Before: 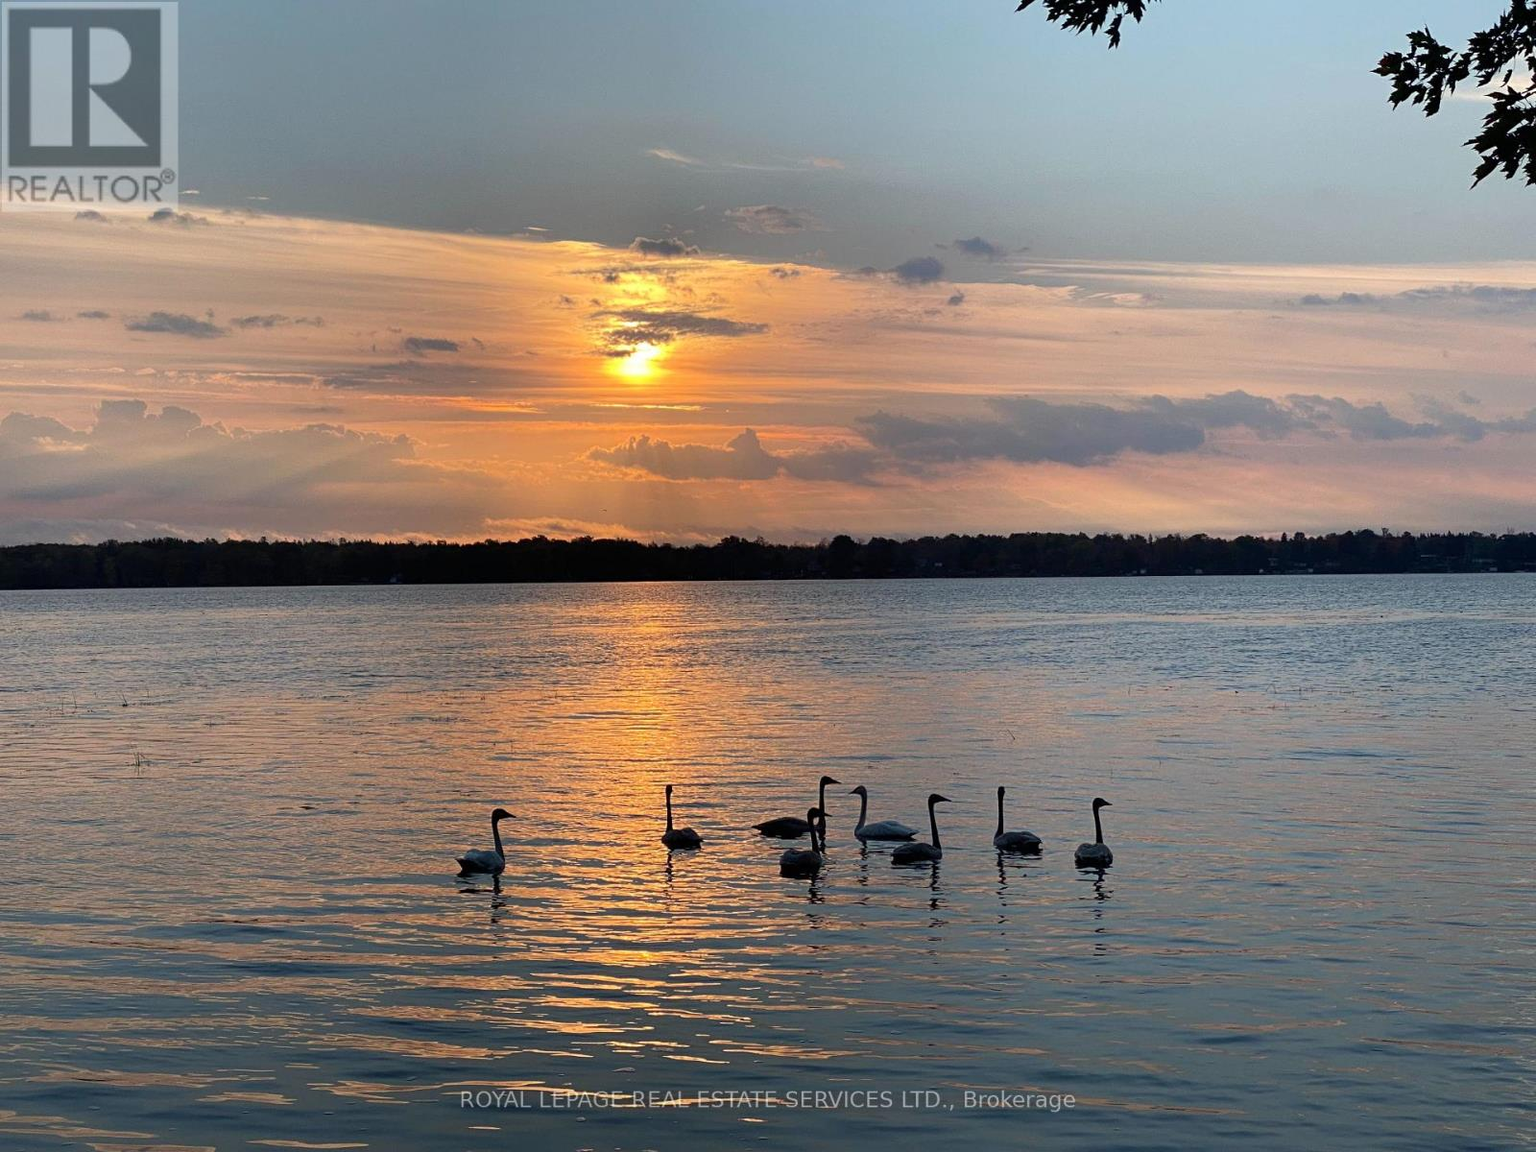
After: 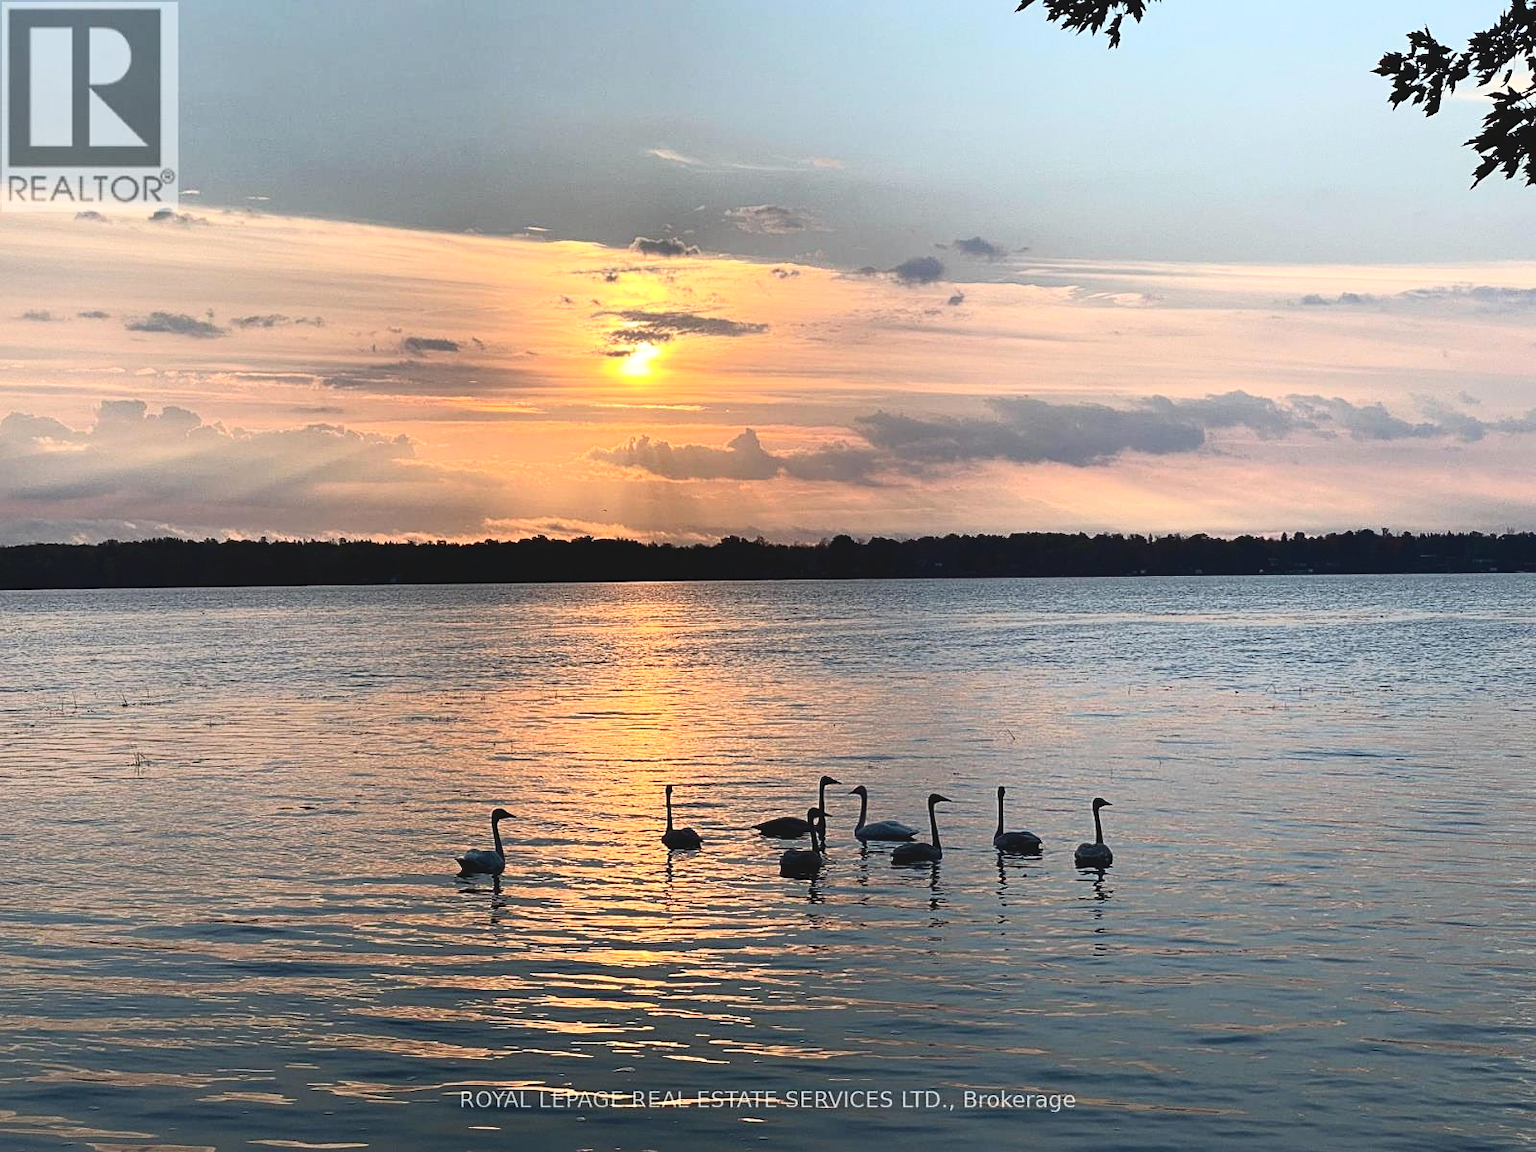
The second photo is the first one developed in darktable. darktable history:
sharpen: amount 0.208
exposure: black level correction -0.003, exposure 0.043 EV, compensate highlight preservation false
tone curve: curves: ch0 [(0, 0.058) (0.198, 0.188) (0.512, 0.582) (0.625, 0.754) (0.81, 0.934) (1, 1)], color space Lab, independent channels, preserve colors none
